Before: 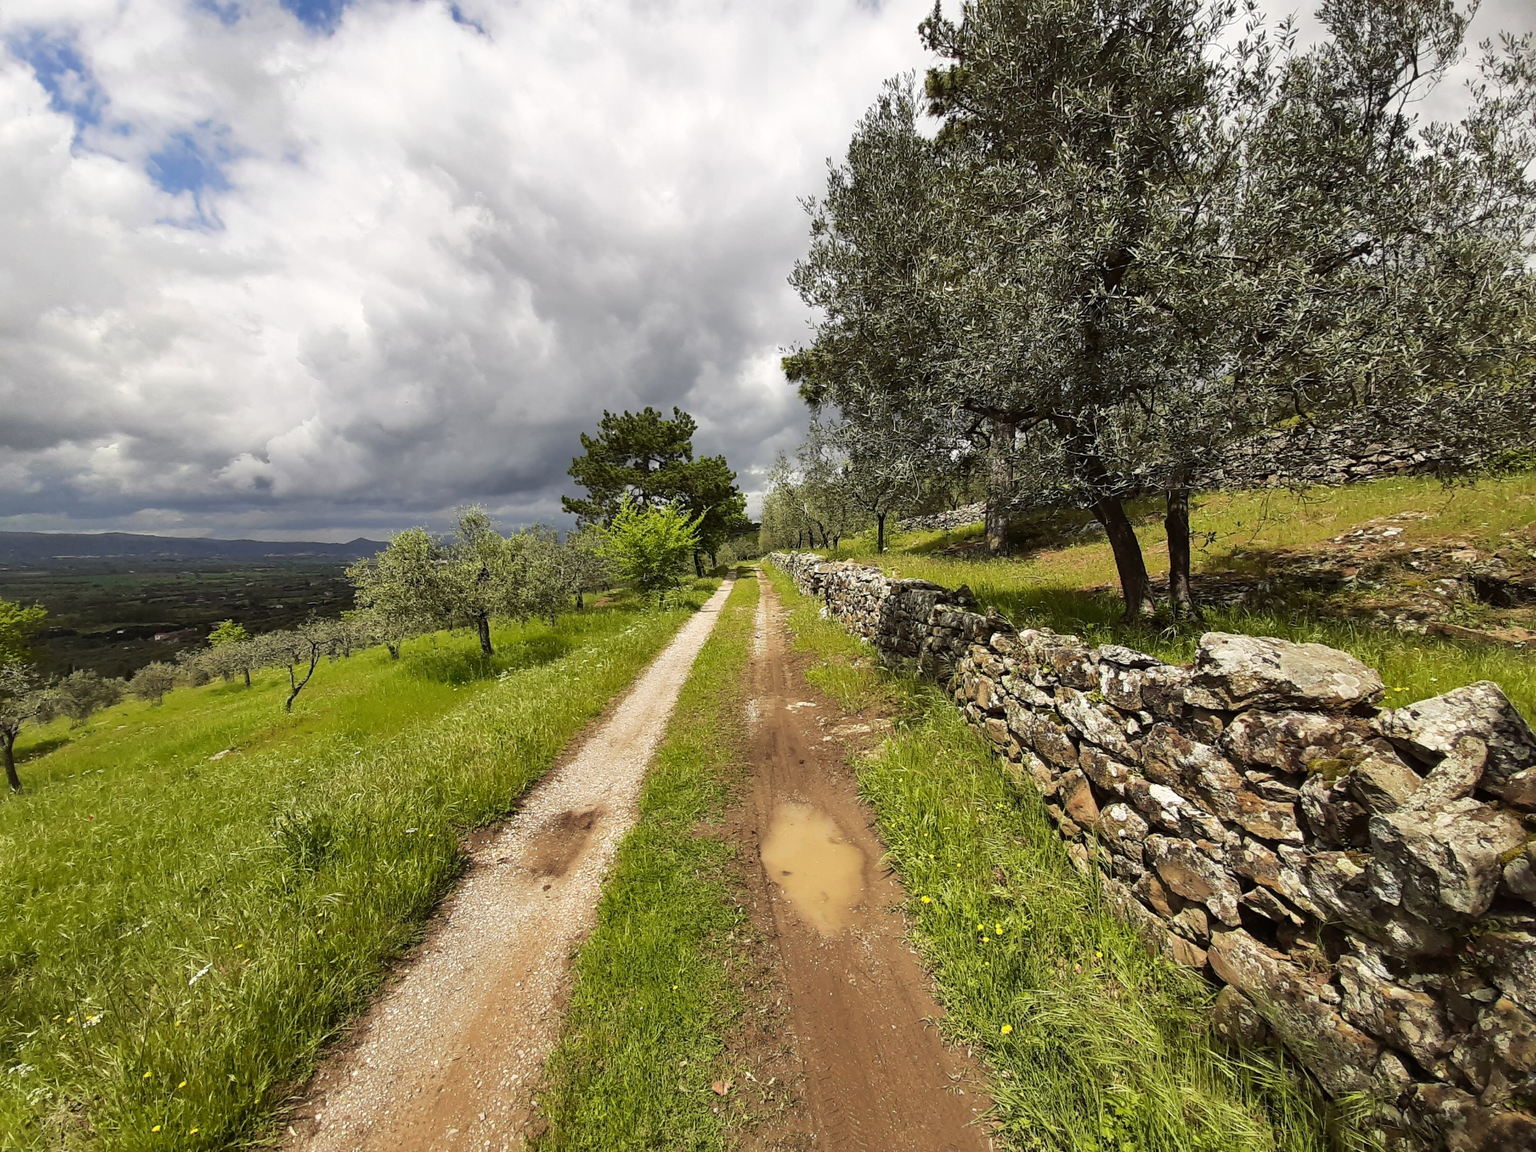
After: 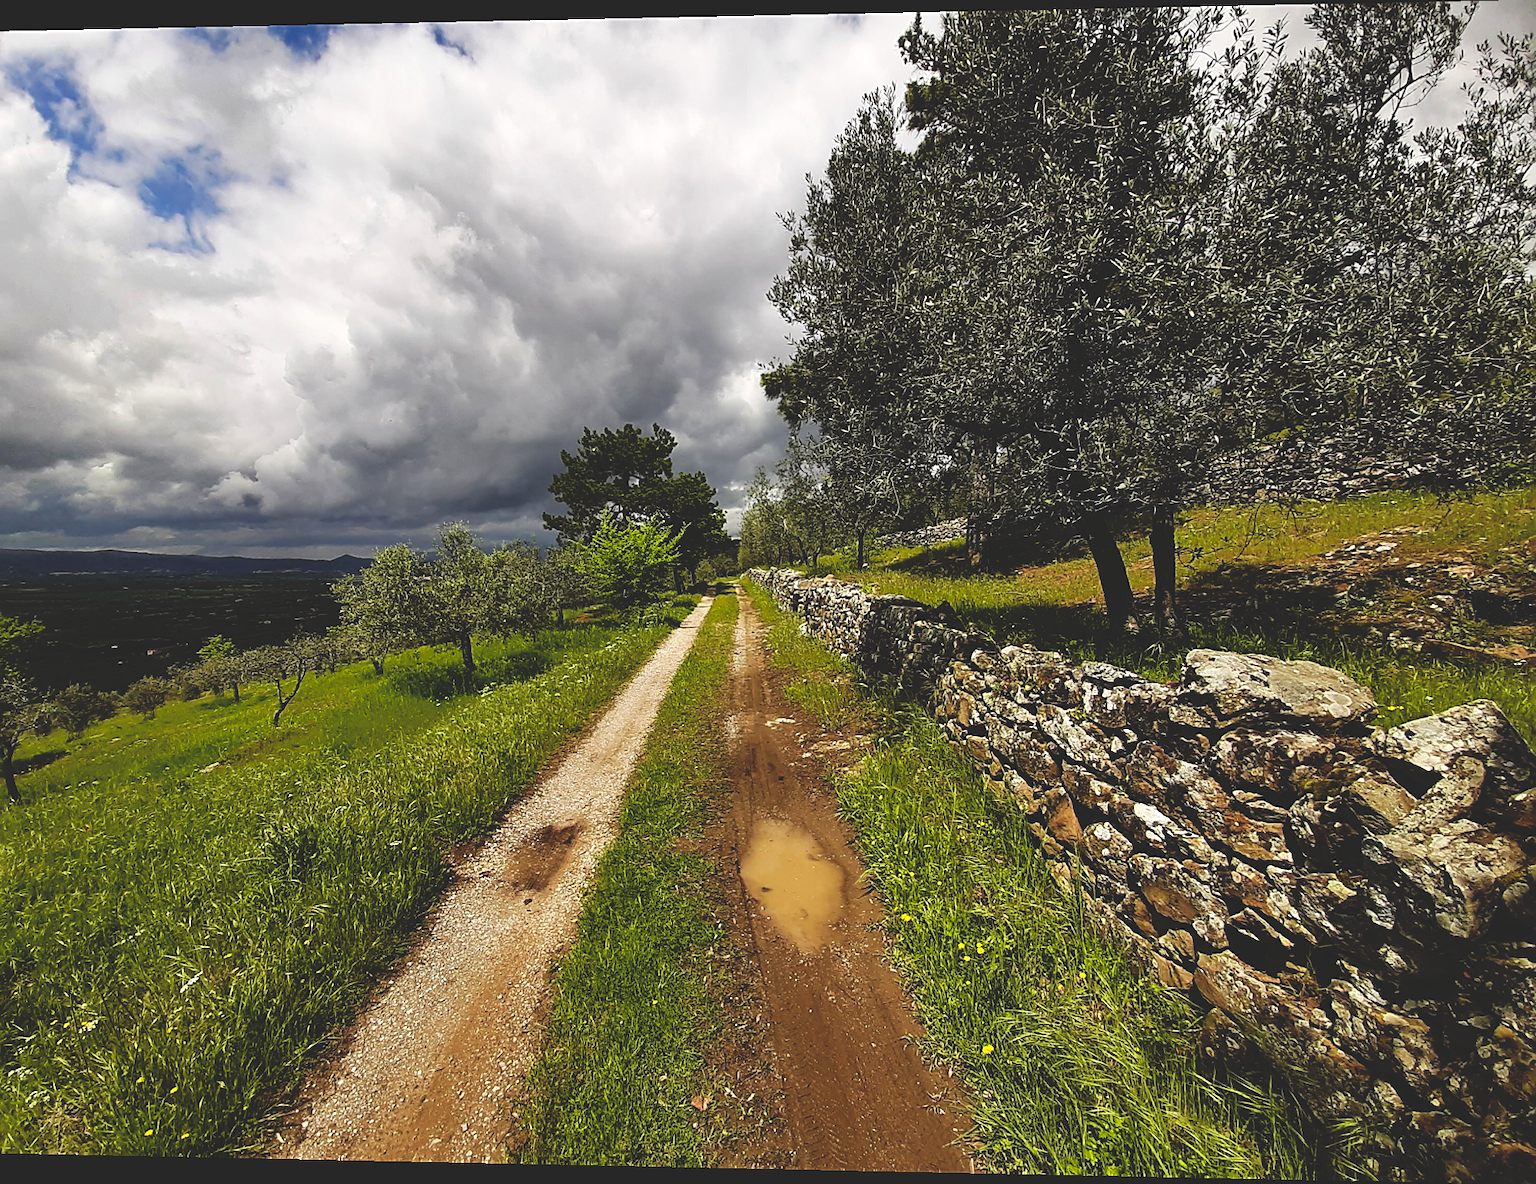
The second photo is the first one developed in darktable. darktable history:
rotate and perspective: lens shift (horizontal) -0.055, automatic cropping off
sharpen: on, module defaults
base curve: curves: ch0 [(0, 0.02) (0.083, 0.036) (1, 1)], preserve colors none
